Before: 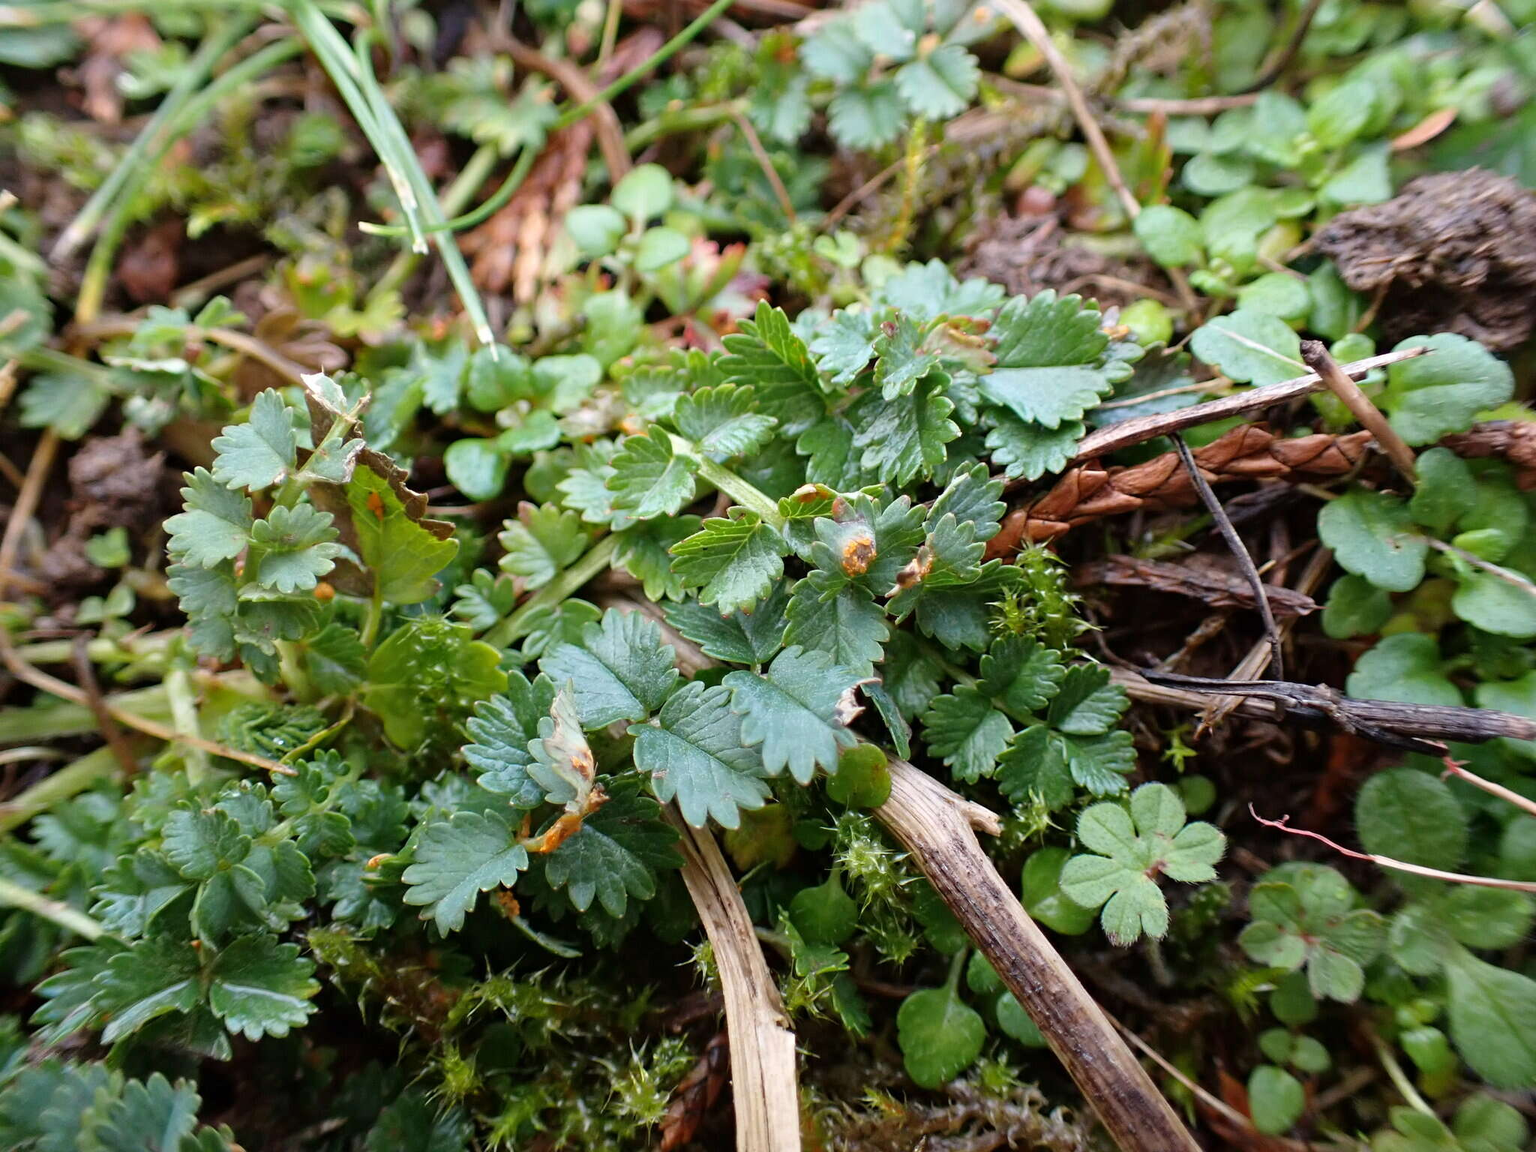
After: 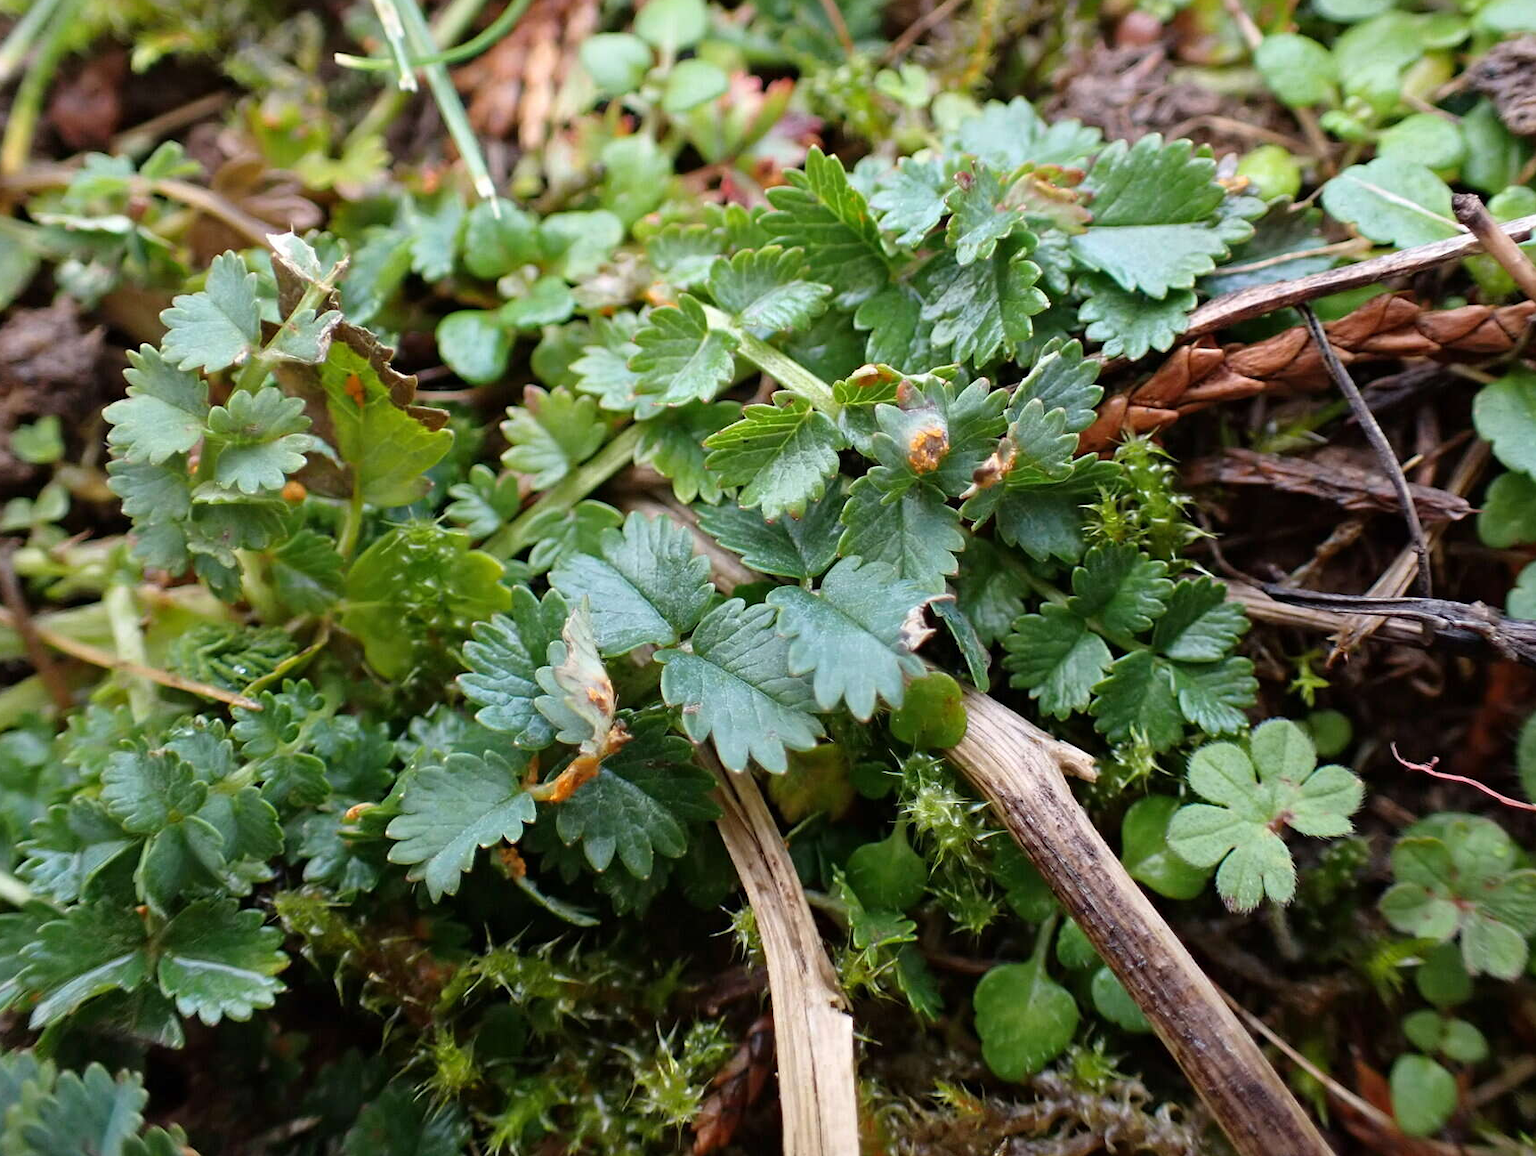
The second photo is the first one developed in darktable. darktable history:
crop and rotate: left 5.022%, top 15.403%, right 10.697%
